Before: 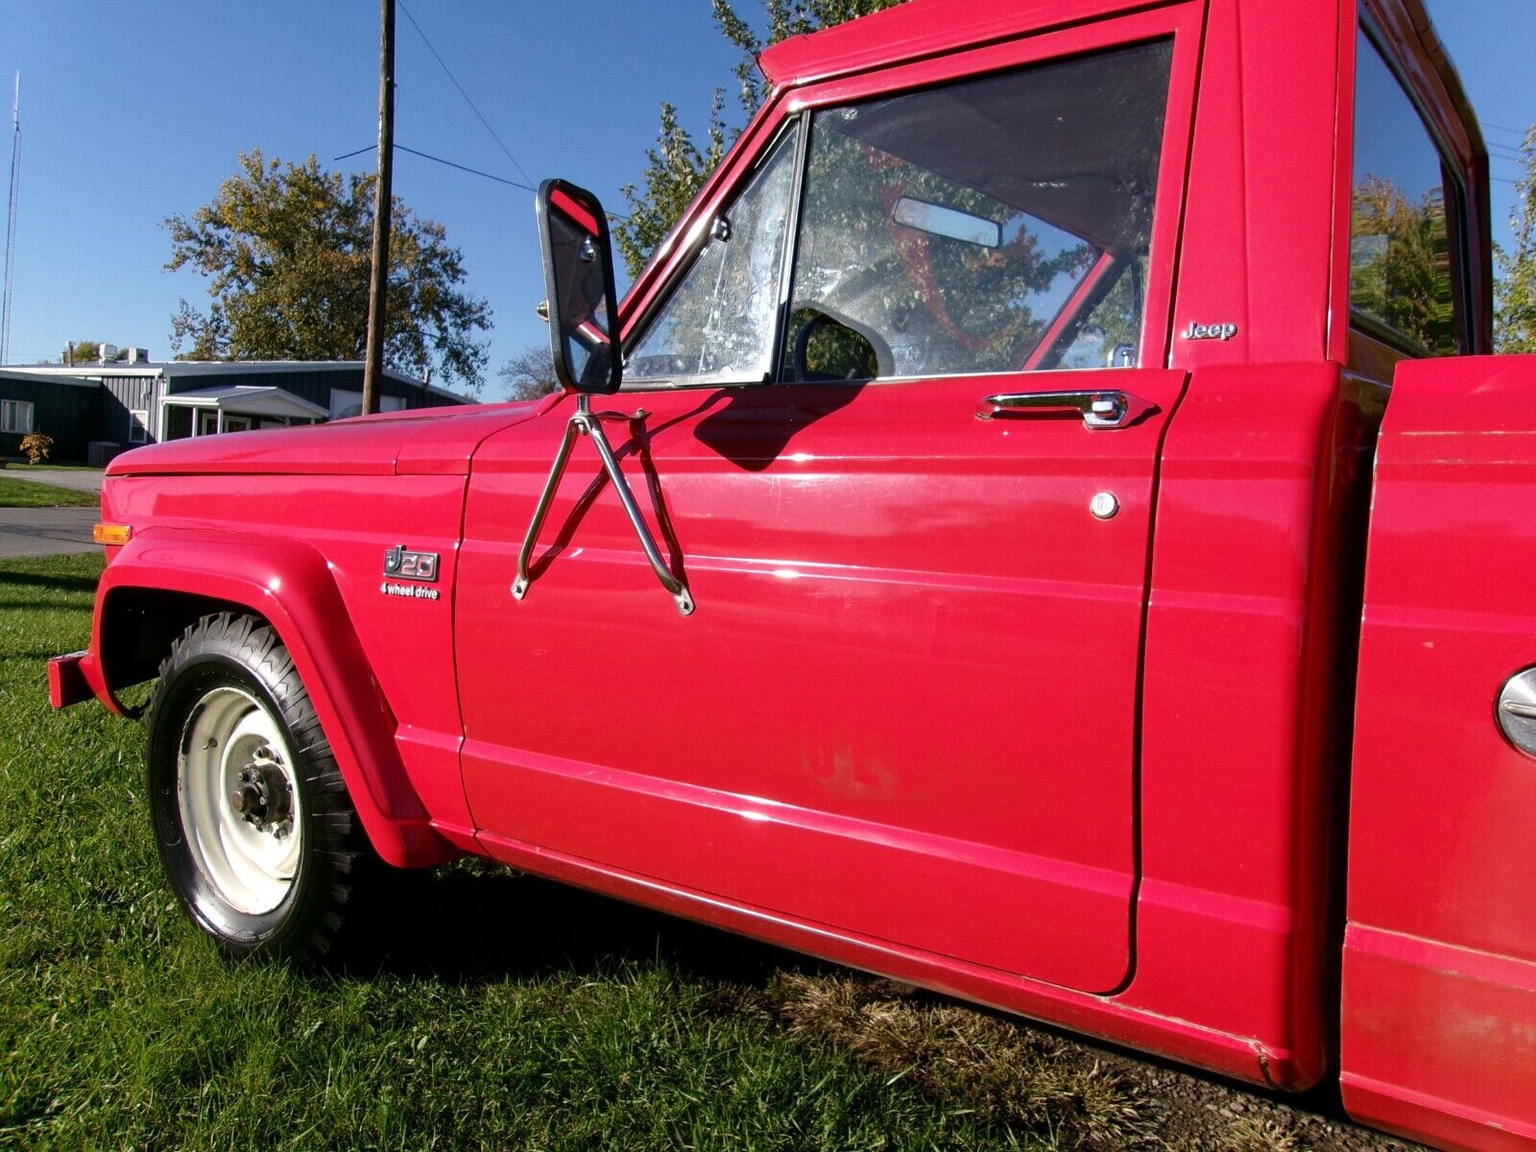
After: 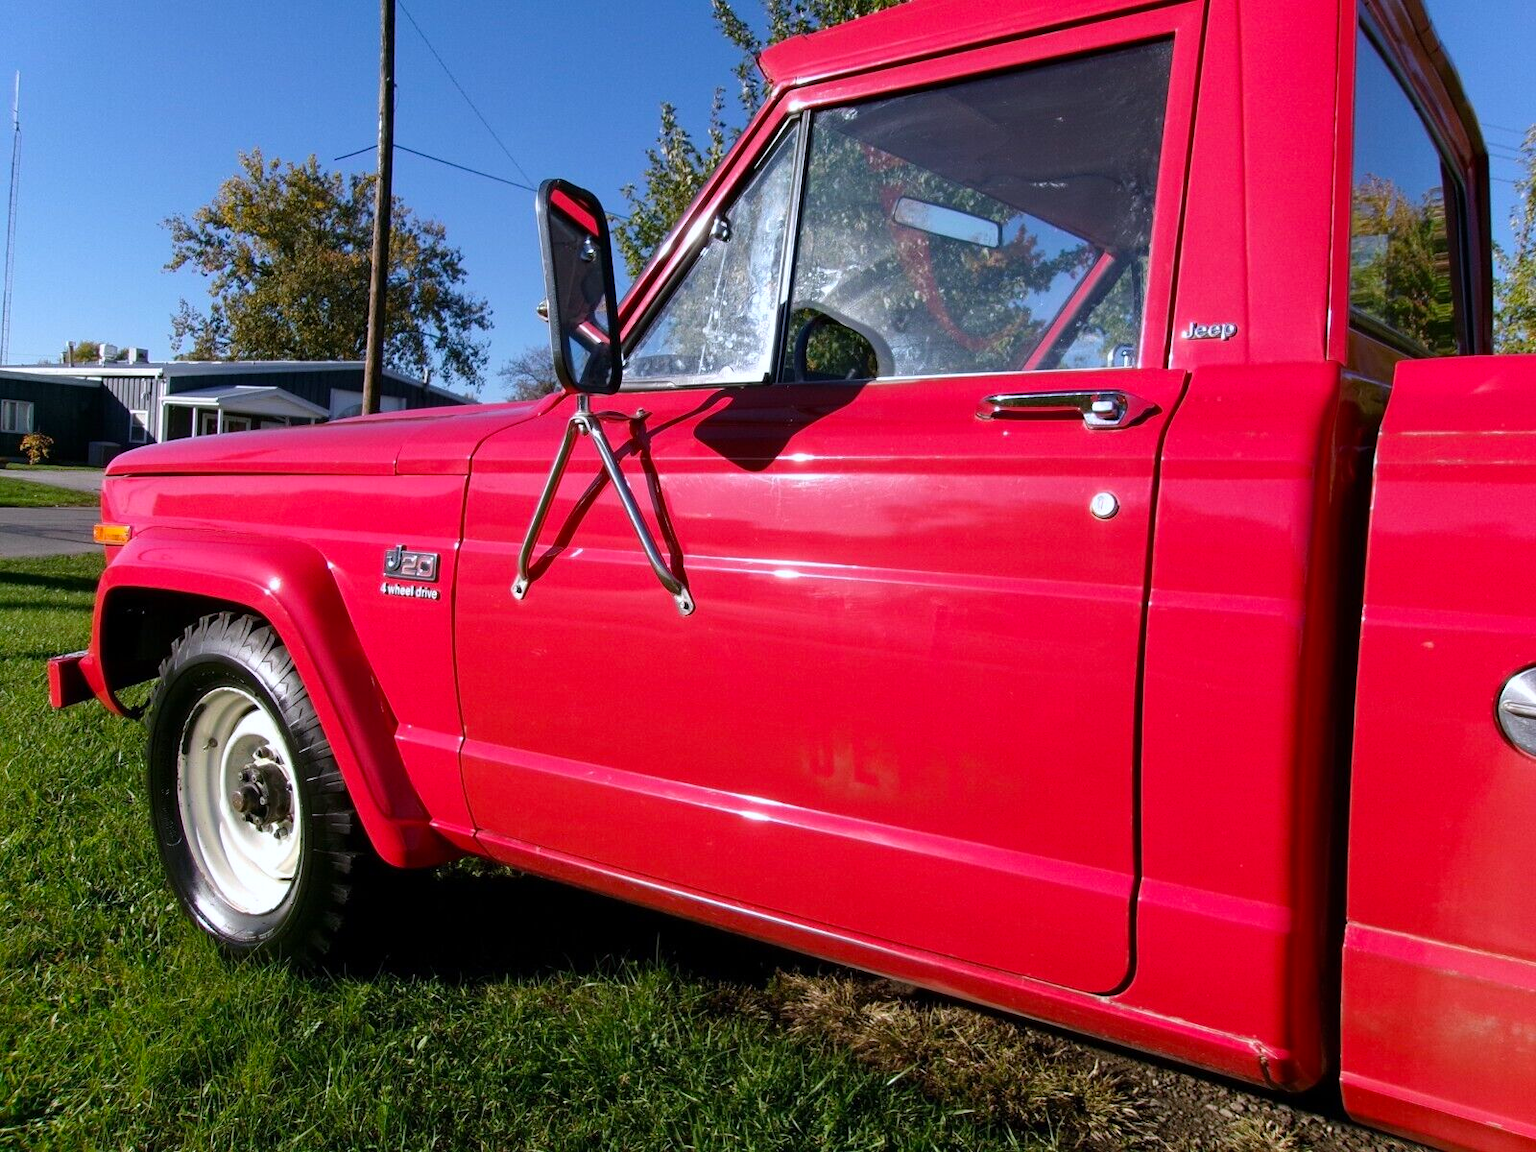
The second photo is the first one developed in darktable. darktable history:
color calibration: output colorfulness [0, 0.315, 0, 0], illuminant as shot in camera, x 0.358, y 0.373, temperature 4628.91 K
